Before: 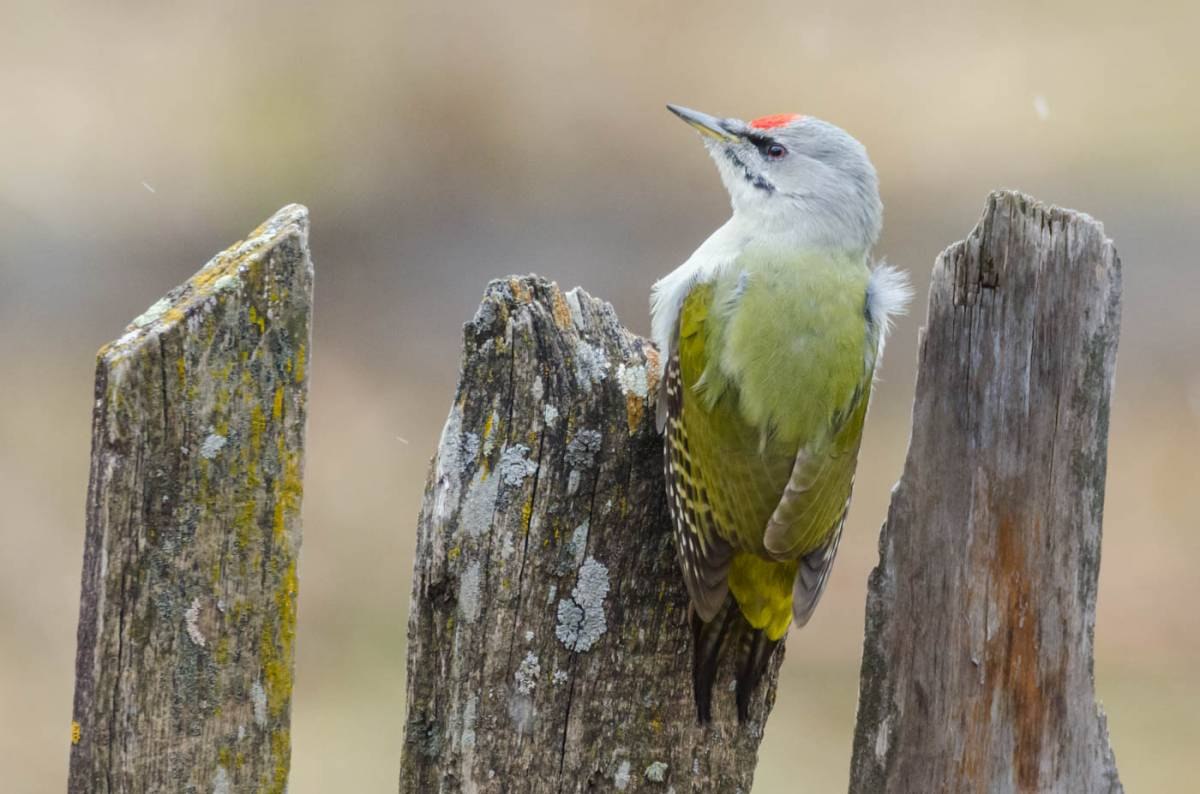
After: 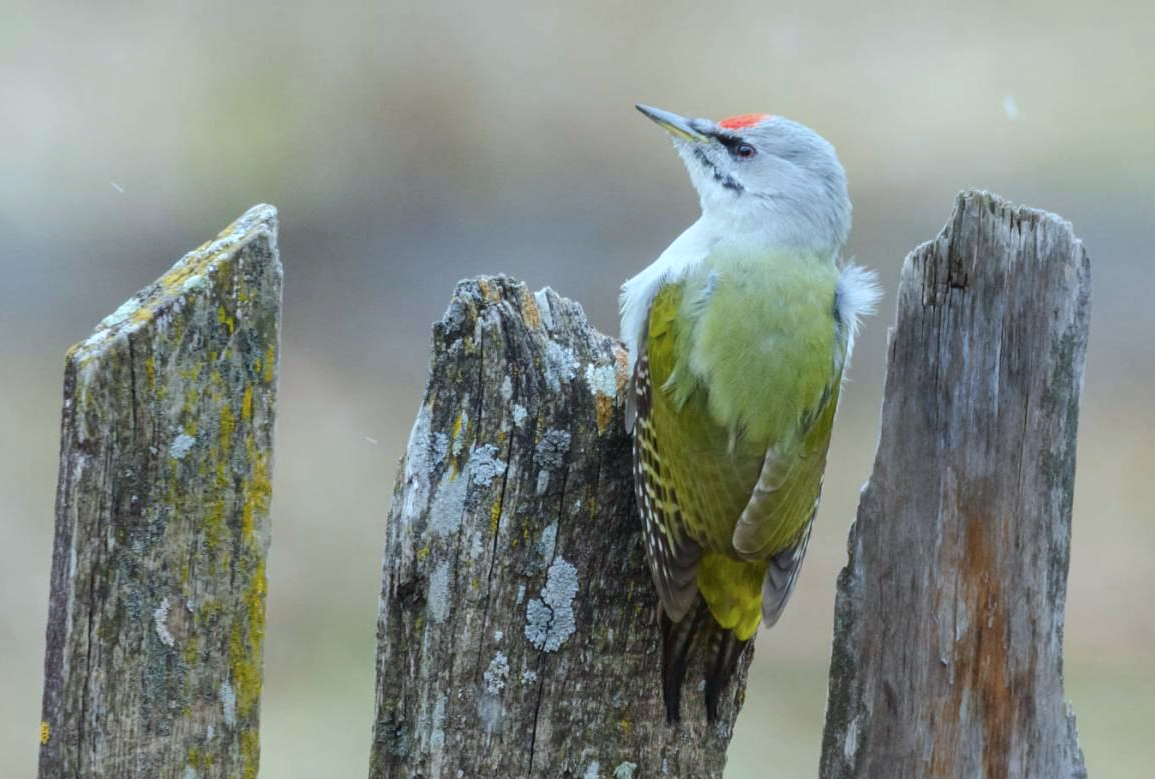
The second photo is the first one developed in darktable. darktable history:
crop and rotate: left 2.659%, right 1.074%, bottom 1.863%
color calibration: illuminant Planckian (black body), x 0.376, y 0.374, temperature 4118.41 K
